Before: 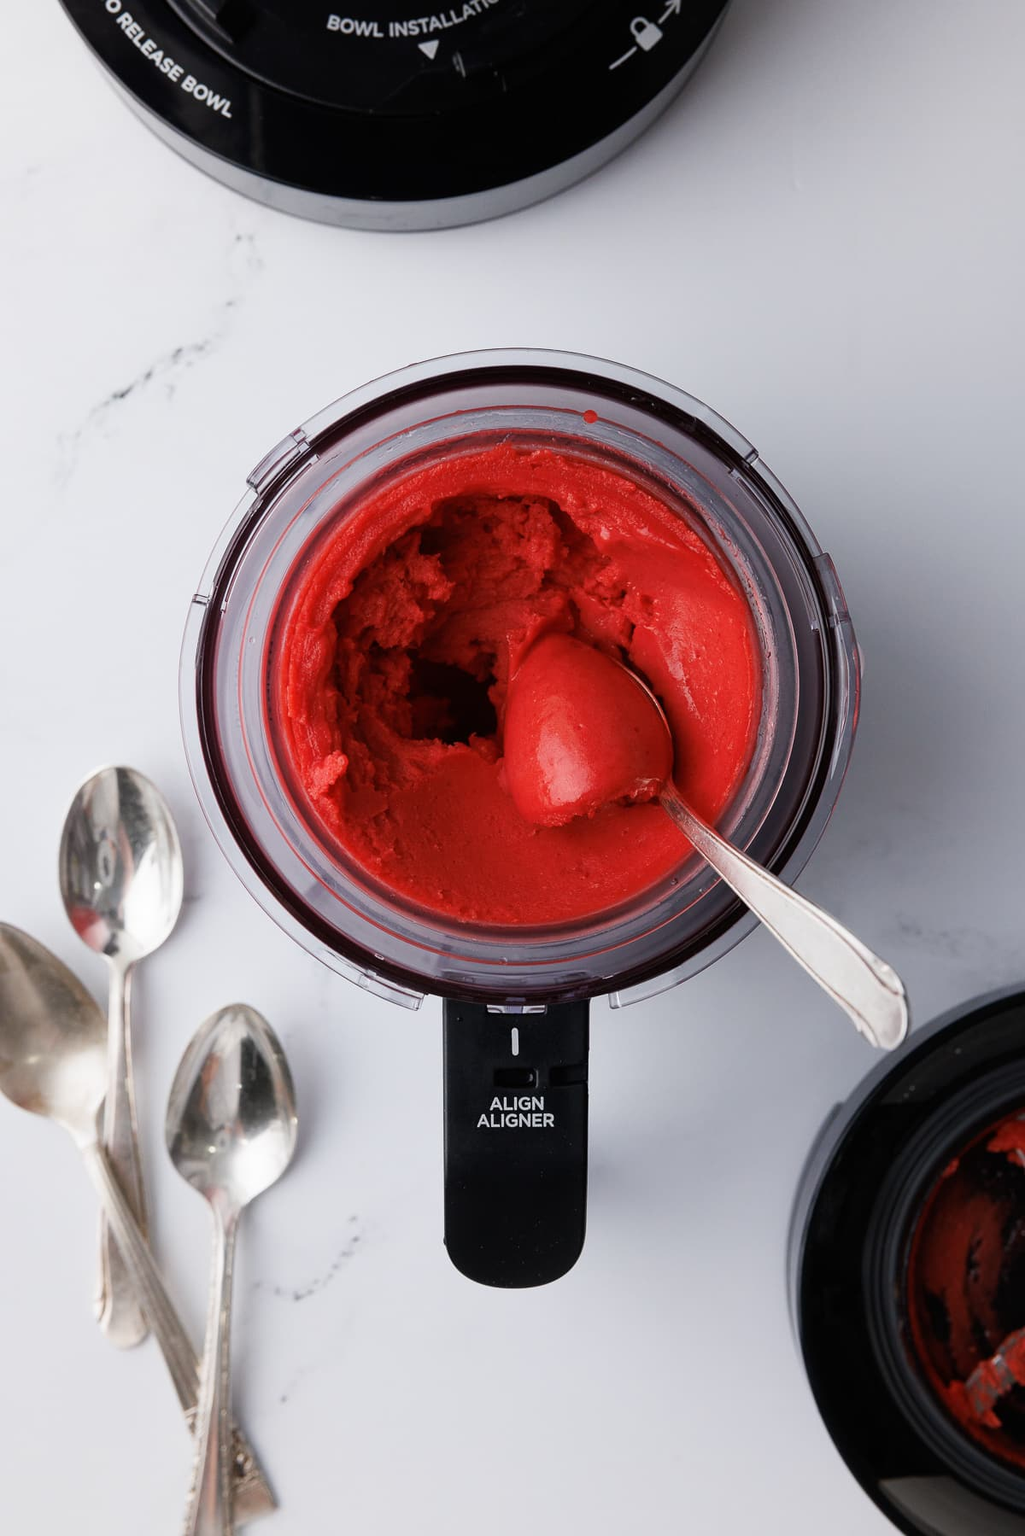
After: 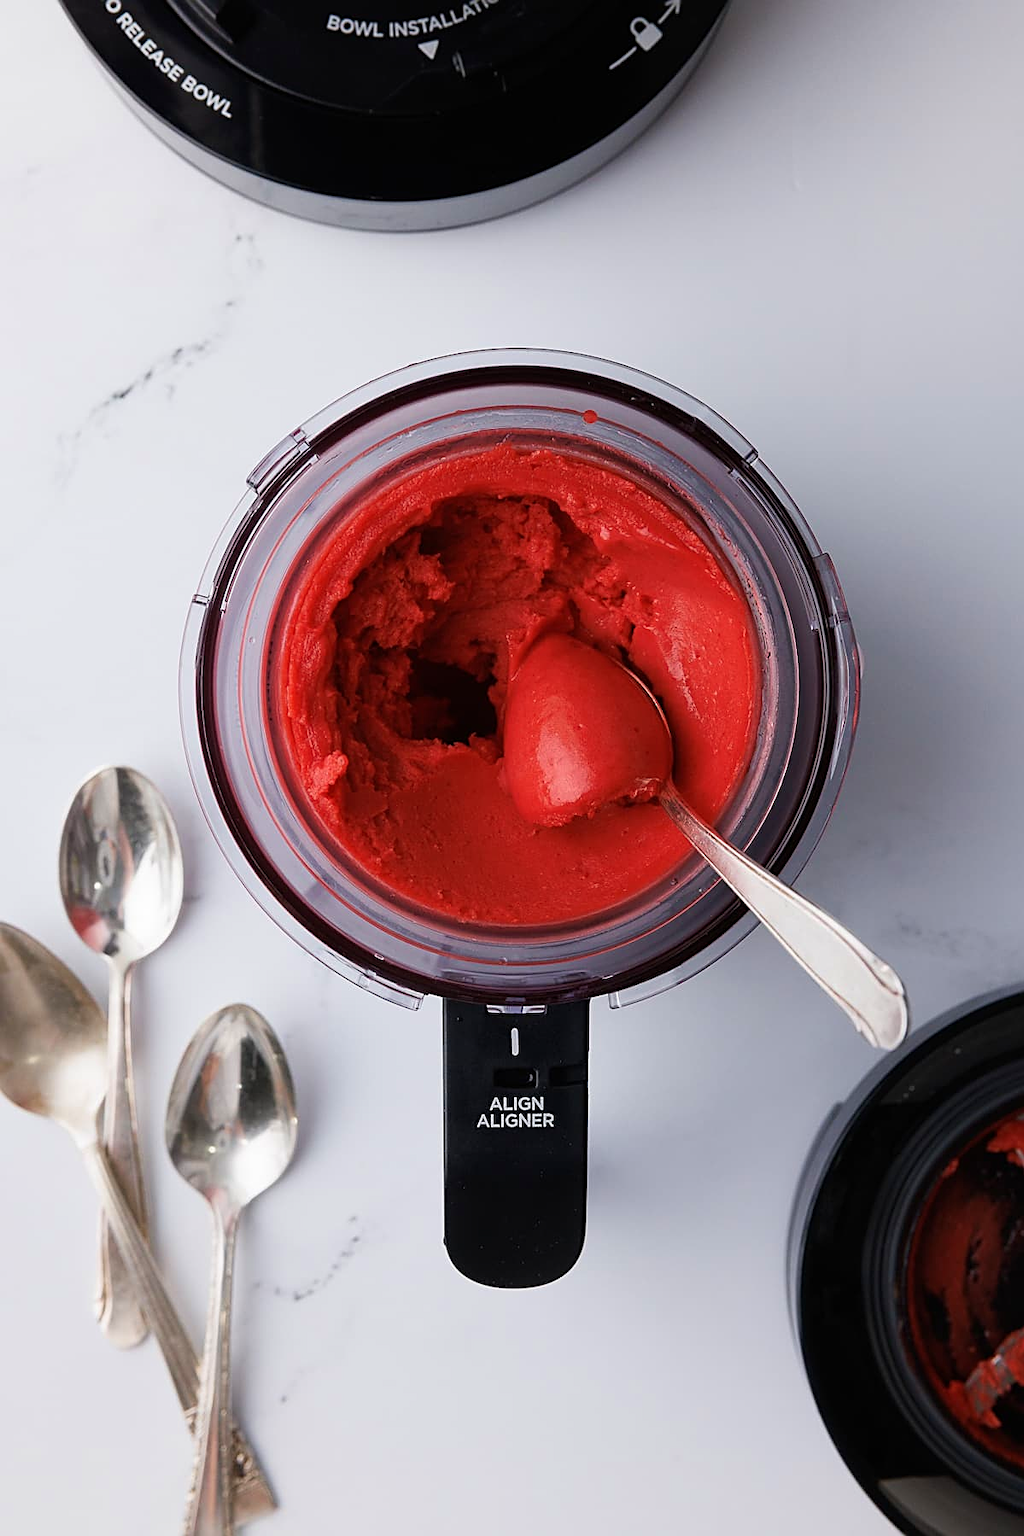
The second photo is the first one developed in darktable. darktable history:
velvia: on, module defaults
sharpen: on, module defaults
